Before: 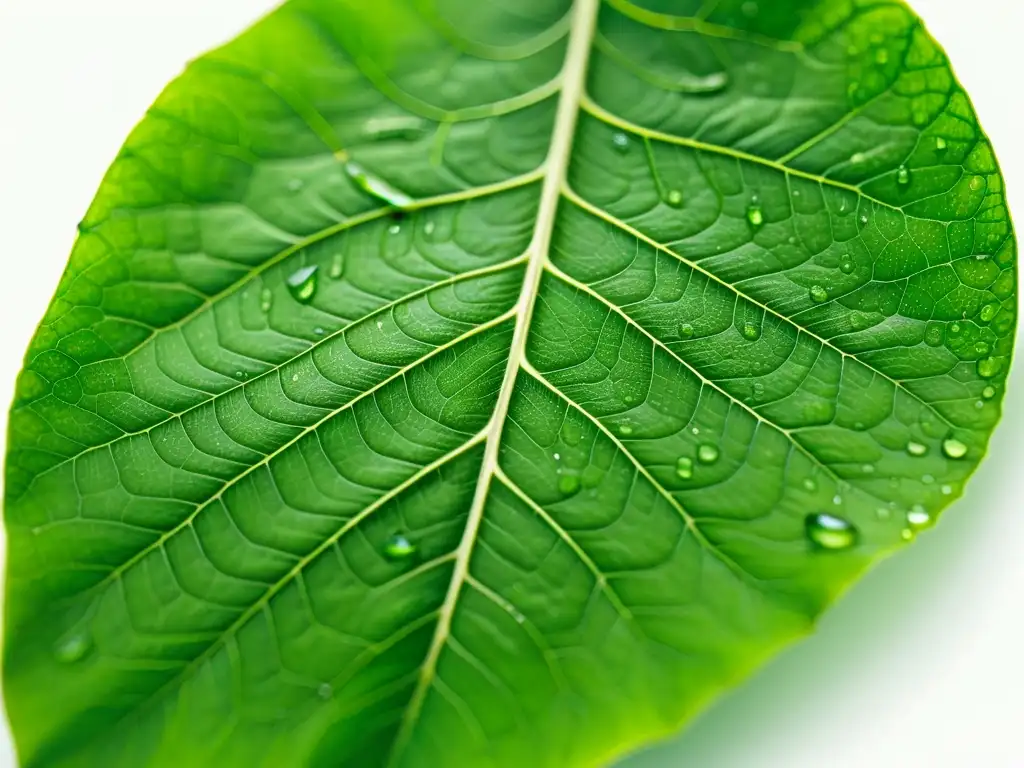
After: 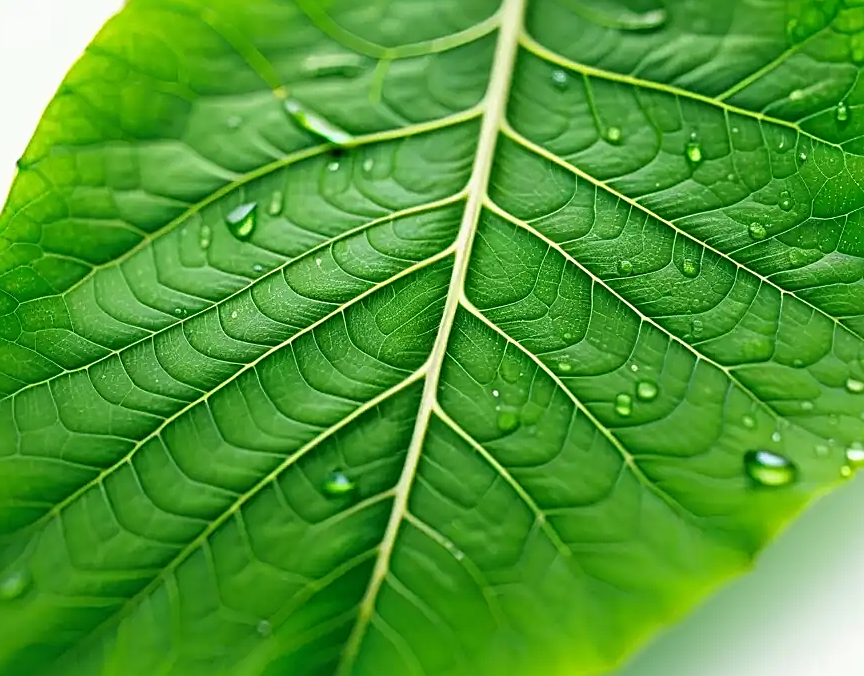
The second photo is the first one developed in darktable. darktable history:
sharpen: on, module defaults
crop: left 6.024%, top 8.317%, right 9.539%, bottom 3.558%
